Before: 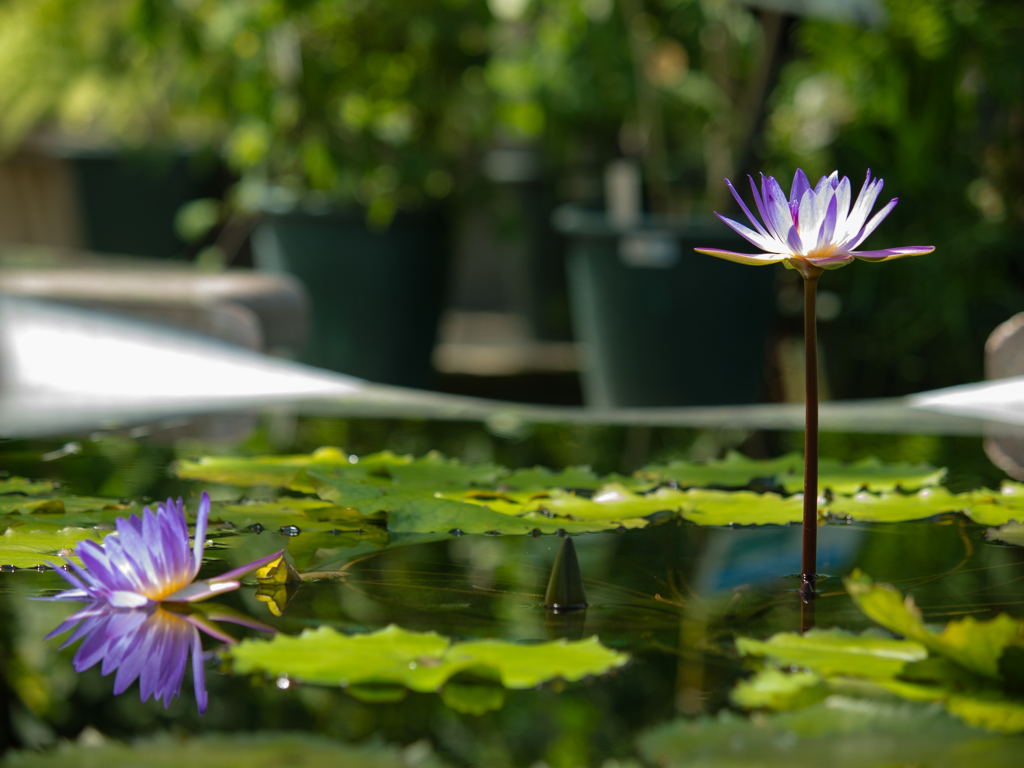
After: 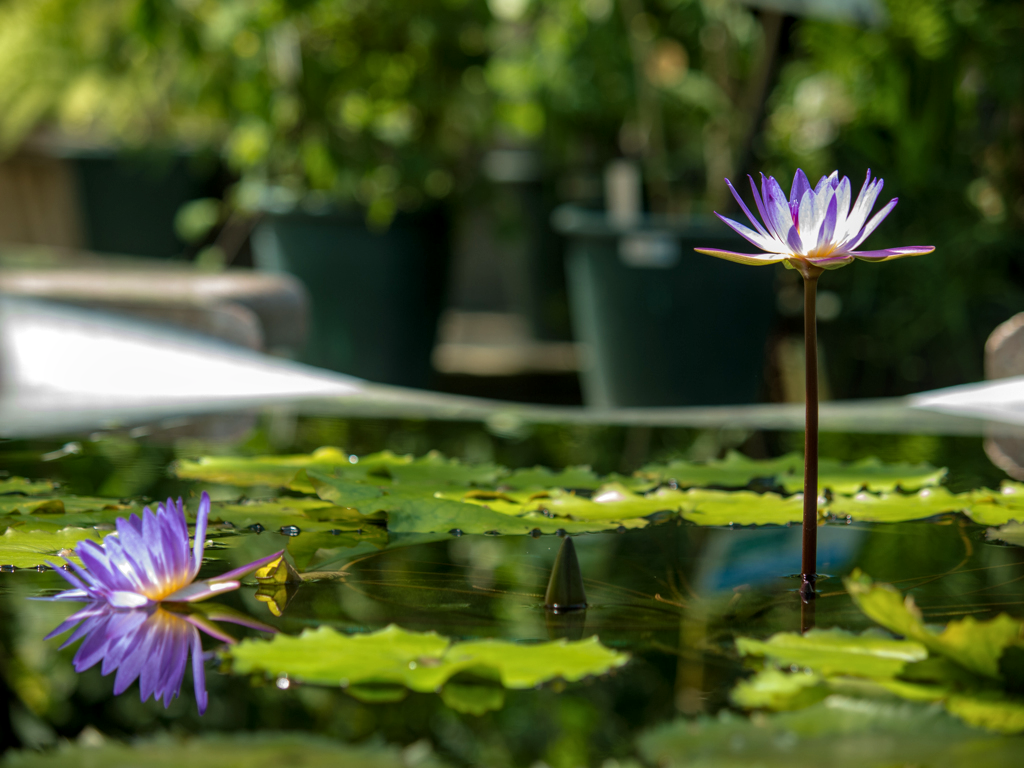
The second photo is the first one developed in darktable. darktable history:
local contrast: on, module defaults
velvia: strength 14.92%
